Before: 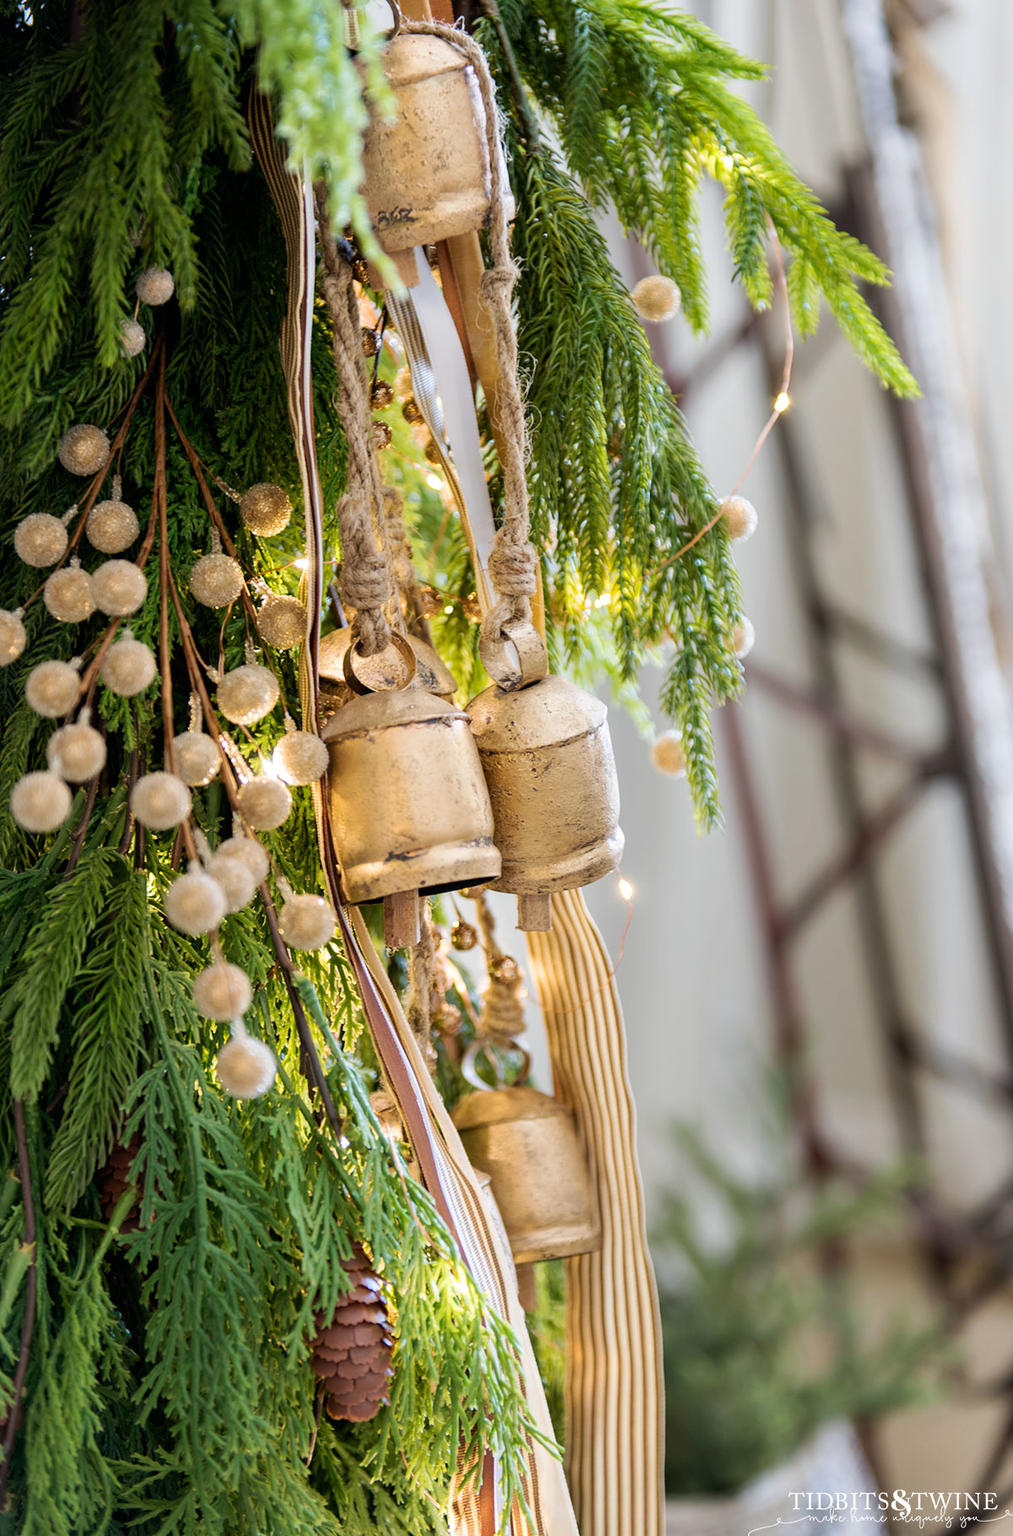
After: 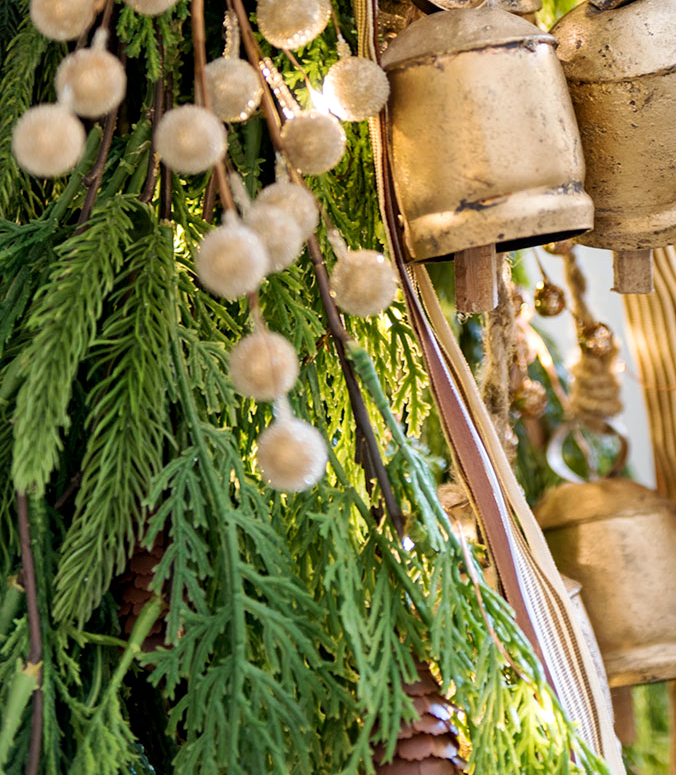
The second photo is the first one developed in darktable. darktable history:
shadows and highlights: soften with gaussian
local contrast: mode bilateral grid, contrast 20, coarseness 50, detail 120%, midtone range 0.2
crop: top 44.483%, right 43.593%, bottom 12.892%
